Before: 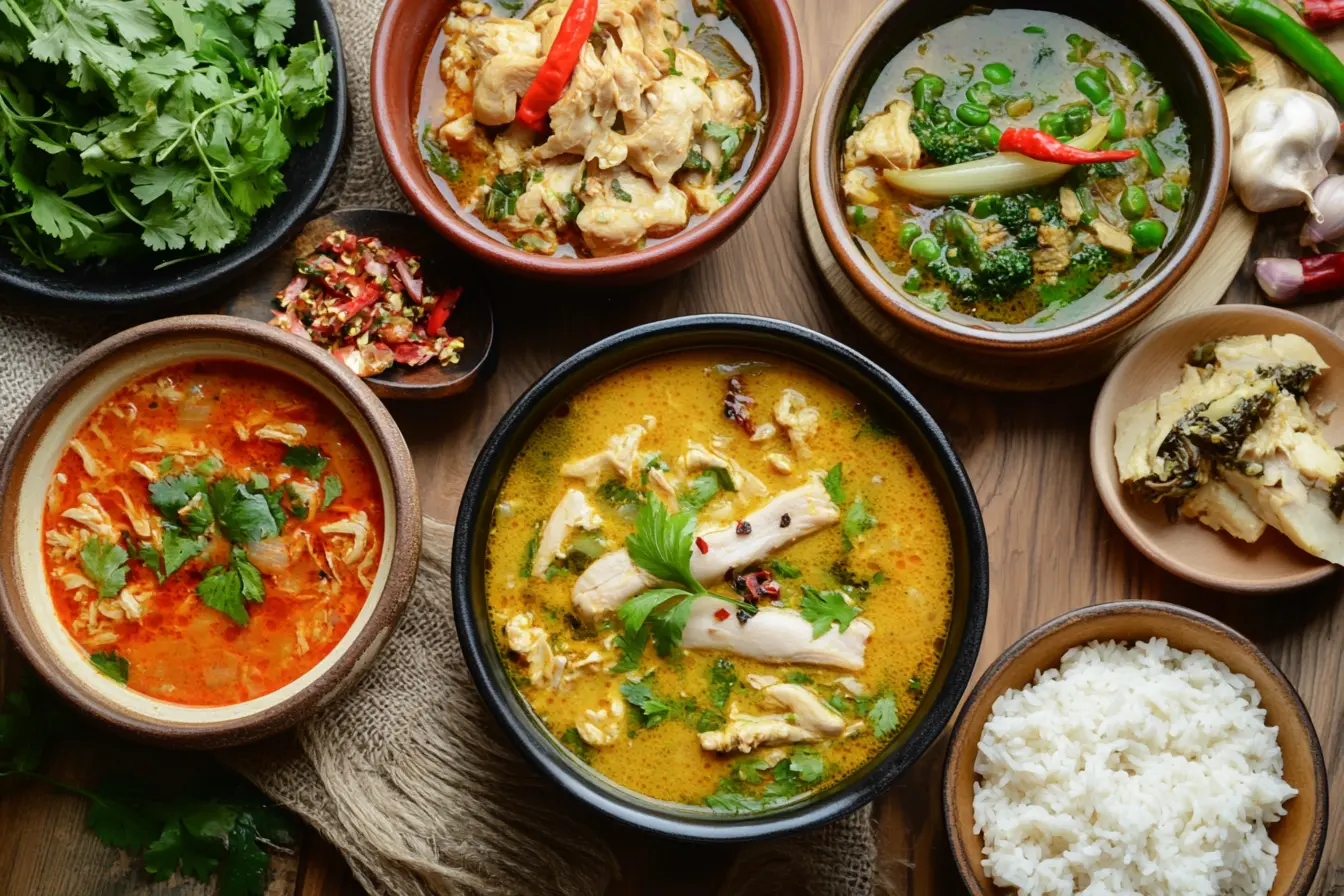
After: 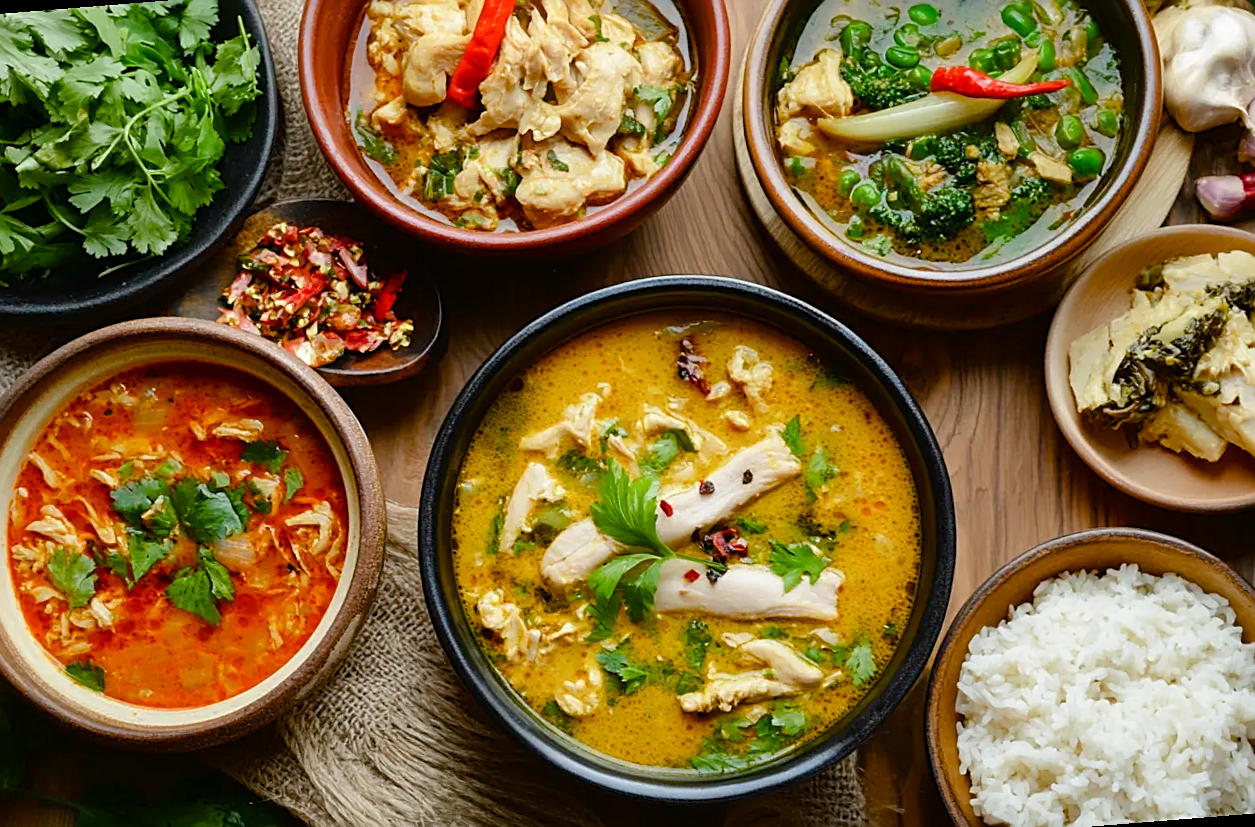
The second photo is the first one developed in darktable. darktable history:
sharpen: on, module defaults
color balance rgb: perceptual saturation grading › global saturation 20%, perceptual saturation grading › highlights -25%, perceptual saturation grading › shadows 50%
rotate and perspective: rotation -4.57°, crop left 0.054, crop right 0.944, crop top 0.087, crop bottom 0.914
